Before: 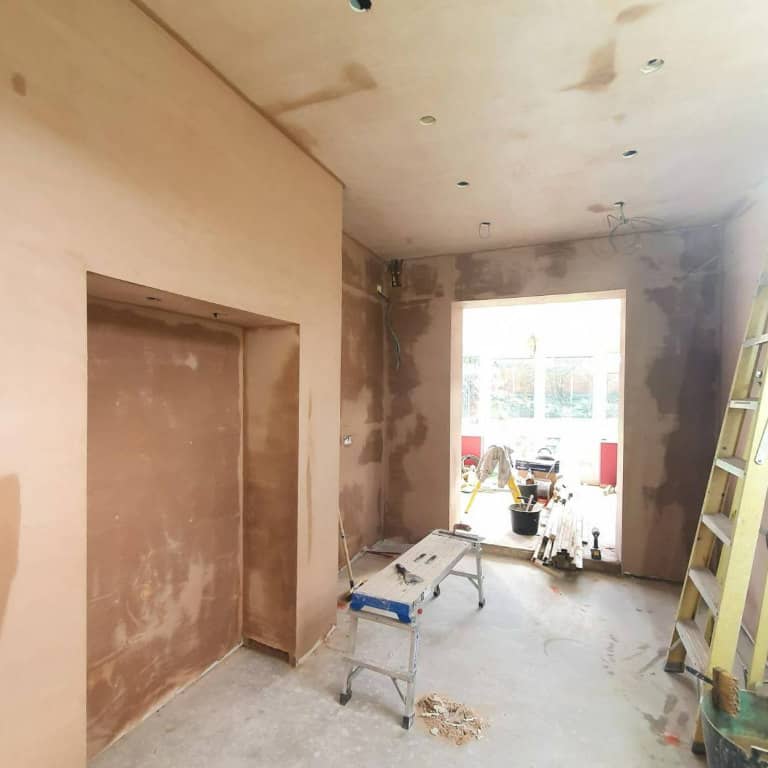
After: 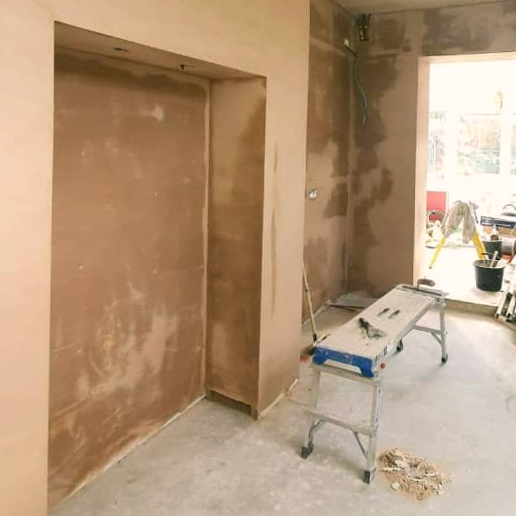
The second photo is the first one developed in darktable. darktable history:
crop and rotate: angle -0.82°, left 3.85%, top 31.828%, right 27.992%
color correction: highlights a* 4.02, highlights b* 4.98, shadows a* -7.55, shadows b* 4.98
